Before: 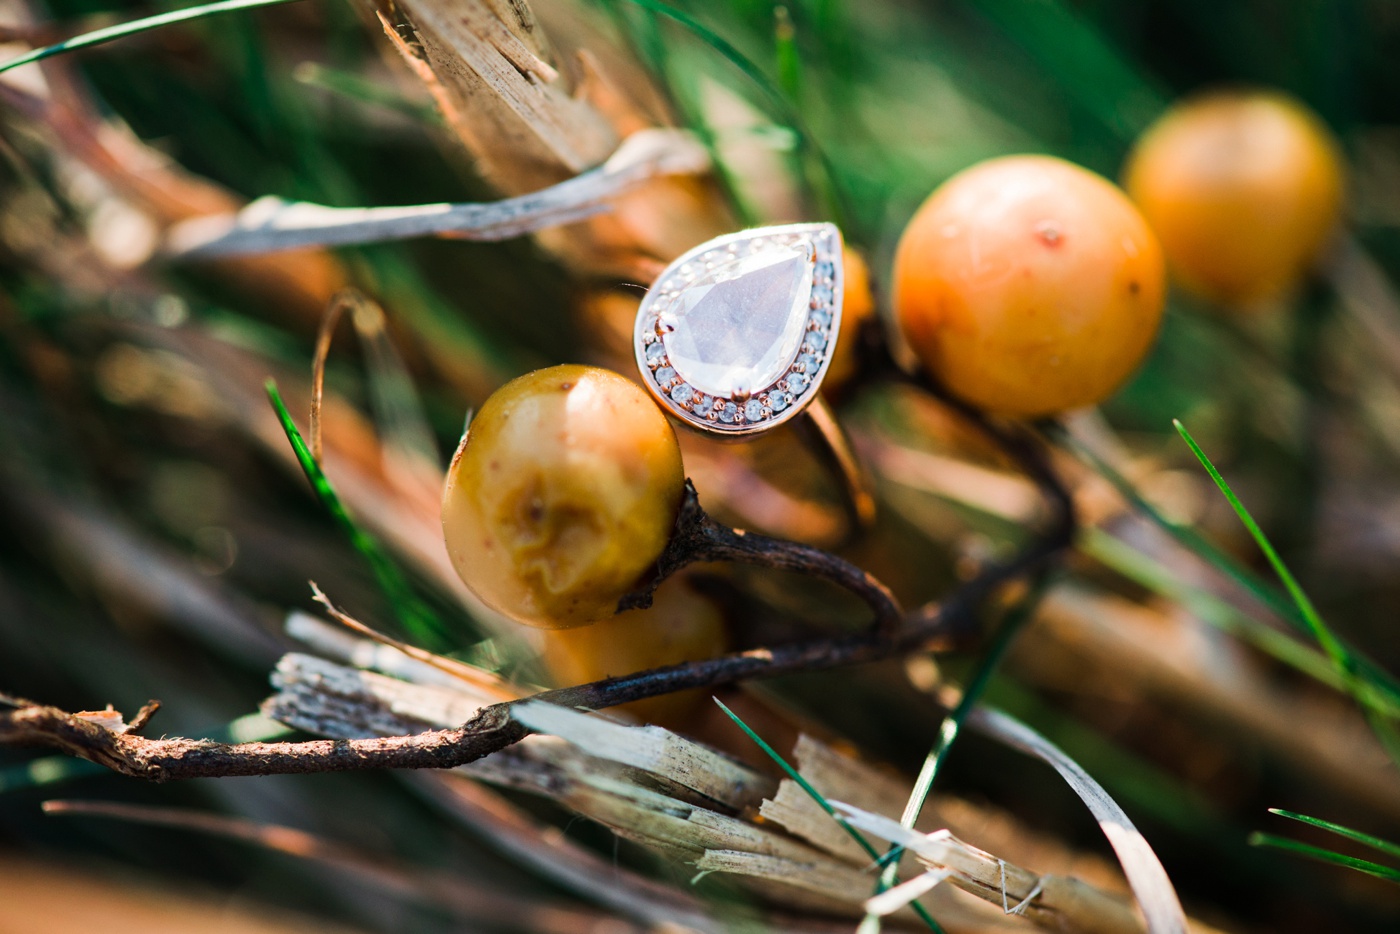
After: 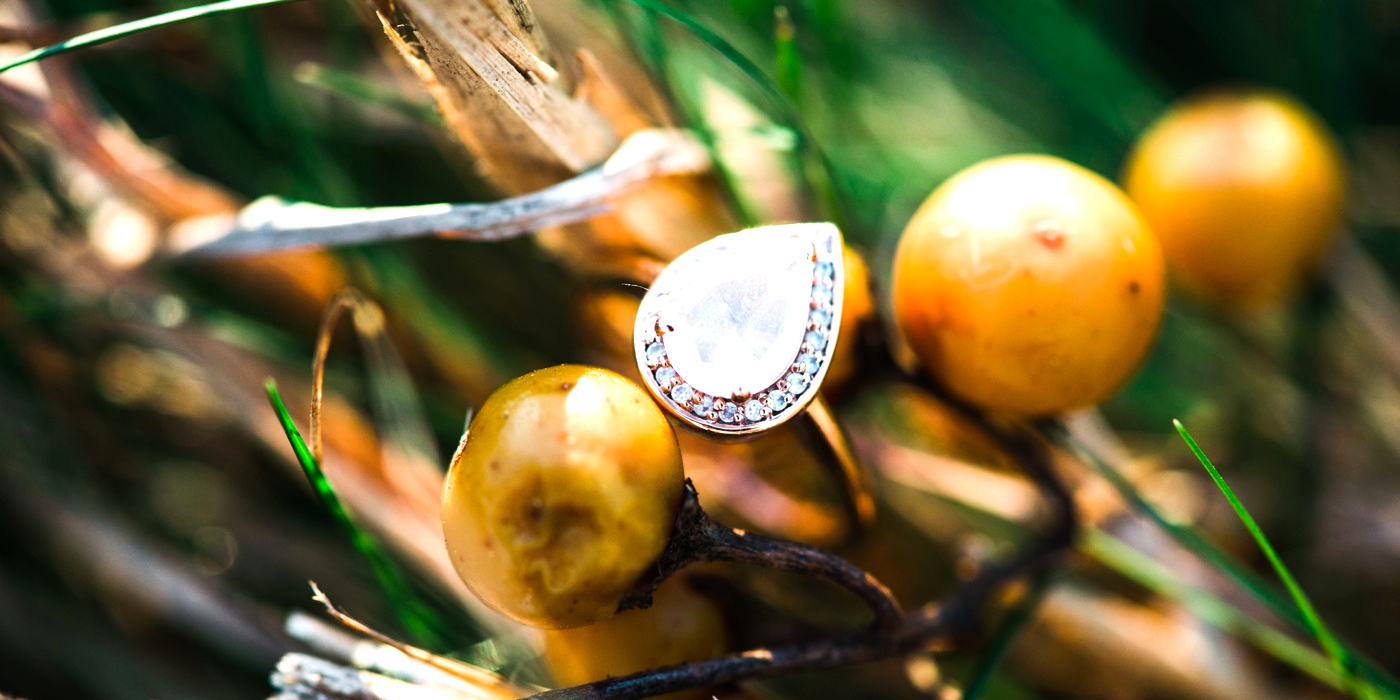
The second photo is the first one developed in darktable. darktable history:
color balance rgb: perceptual saturation grading › global saturation 10.587%, perceptual brilliance grading › global brilliance -4.322%, perceptual brilliance grading › highlights 25.024%, perceptual brilliance grading › mid-tones 7.032%, perceptual brilliance grading › shadows -4.791%
crop: bottom 24.985%
